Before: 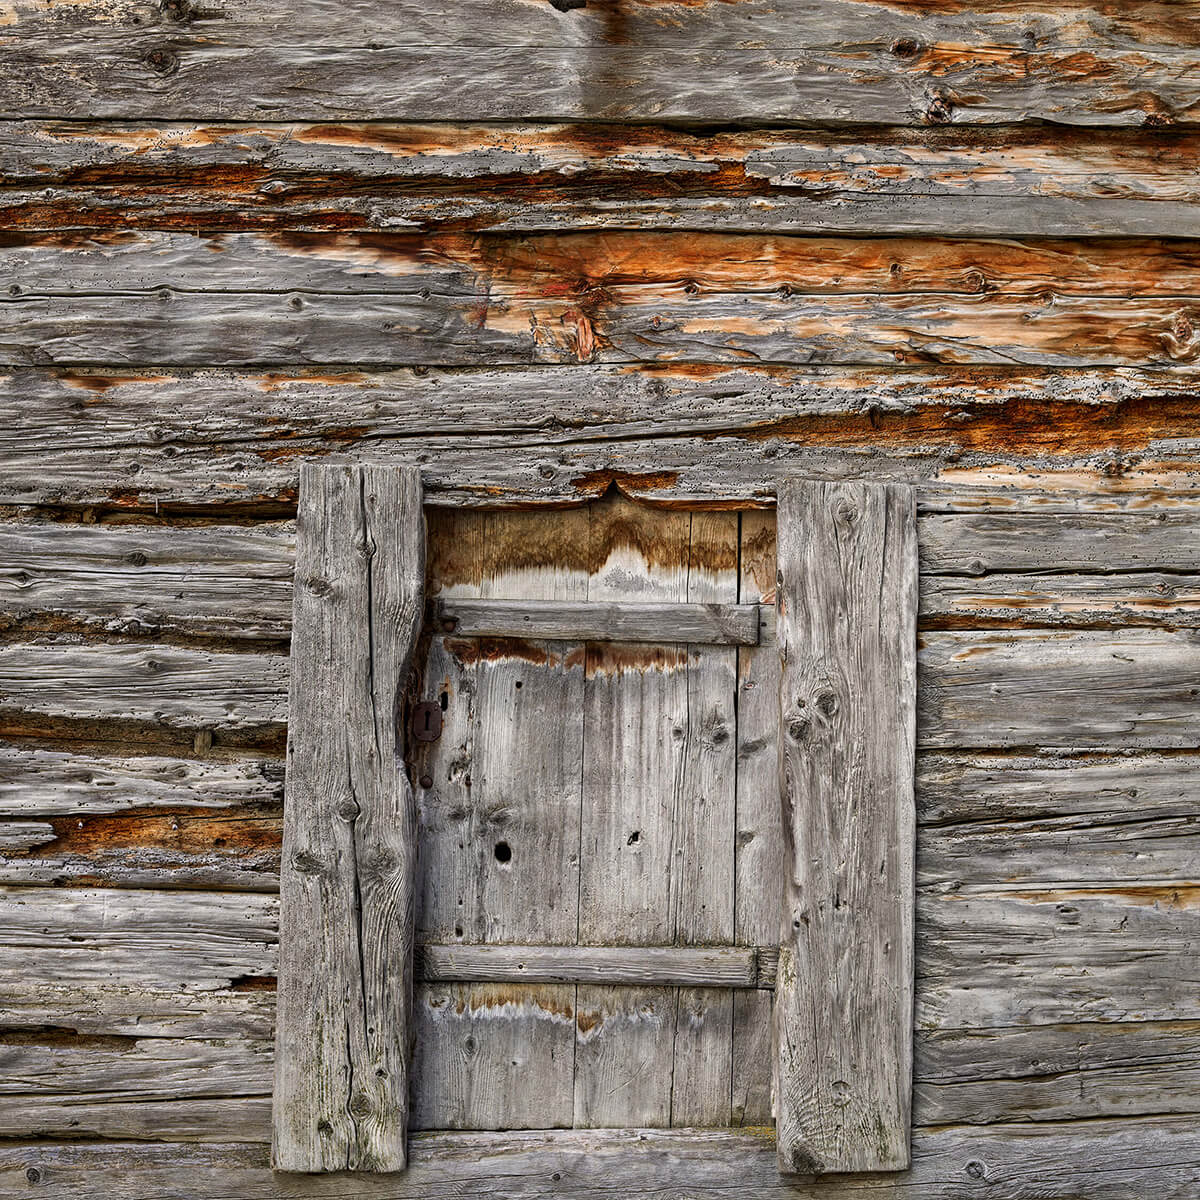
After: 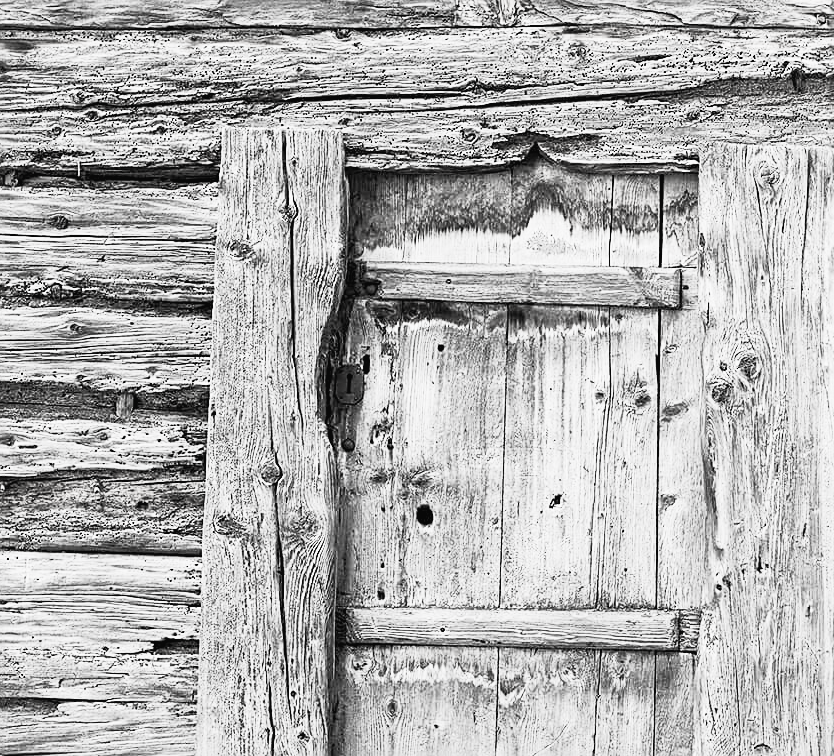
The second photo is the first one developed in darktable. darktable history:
color calibration: gray › normalize channels true, illuminant as shot in camera, x 0.358, y 0.373, temperature 4628.91 K, gamut compression 0.012
crop: left 6.538%, top 28.124%, right 23.888%, bottom 8.859%
shadows and highlights: on, module defaults
contrast brightness saturation: contrast 0.536, brightness 0.473, saturation -0.986
sharpen: amount 0.5
exposure: black level correction 0, exposure 0.696 EV, compensate highlight preservation false
filmic rgb: black relative exposure -7.47 EV, white relative exposure 4.87 EV, threshold -0.272 EV, transition 3.19 EV, structure ↔ texture 99.43%, hardness 3.4, enable highlight reconstruction true
